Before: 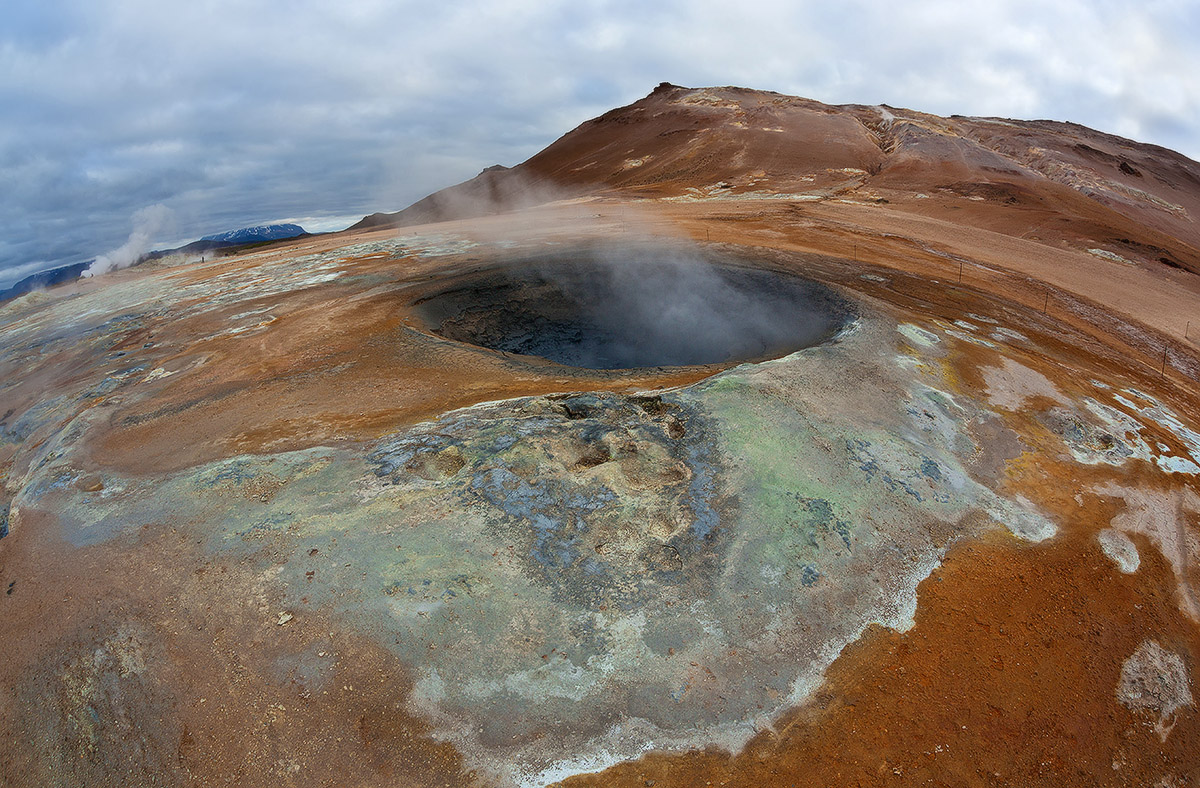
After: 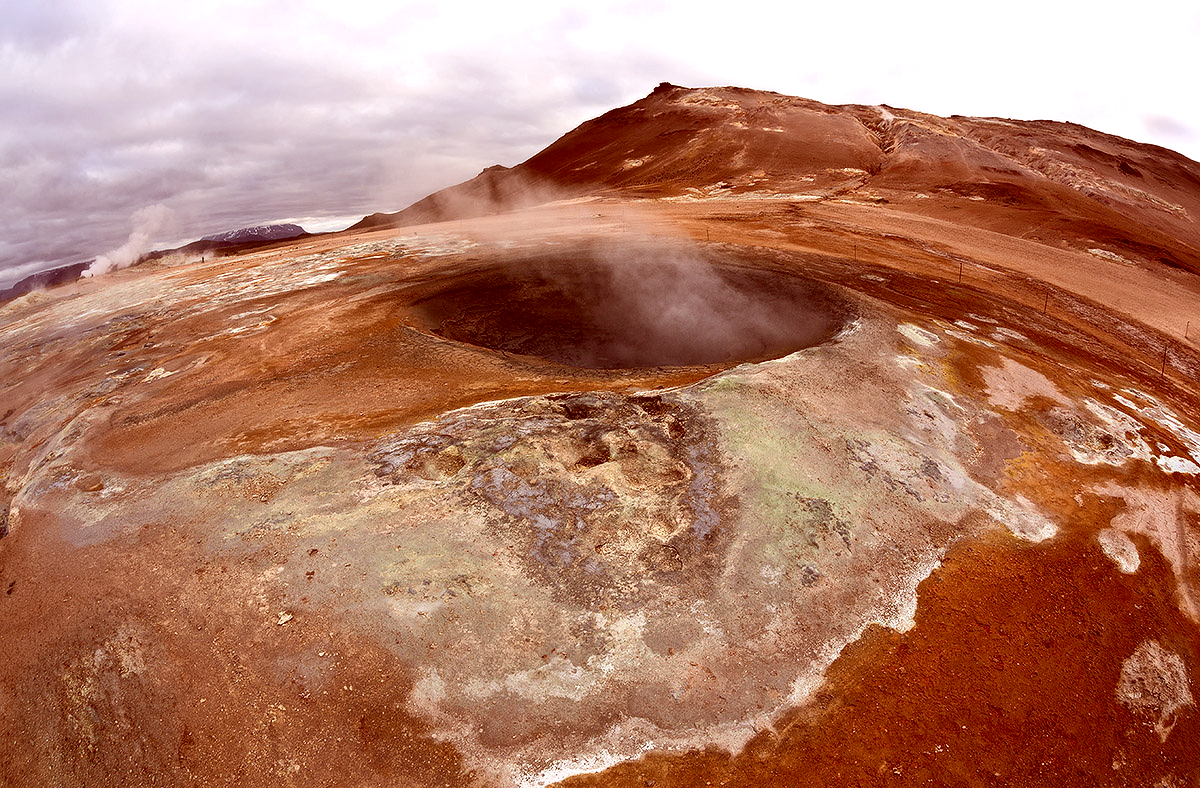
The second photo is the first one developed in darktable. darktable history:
tone equalizer: -8 EV -0.75 EV, -7 EV -0.7 EV, -6 EV -0.6 EV, -5 EV -0.4 EV, -3 EV 0.4 EV, -2 EV 0.6 EV, -1 EV 0.7 EV, +0 EV 0.75 EV, edges refinement/feathering 500, mask exposure compensation -1.57 EV, preserve details no
color correction: highlights a* 9.03, highlights b* 8.71, shadows a* 40, shadows b* 40, saturation 0.8
